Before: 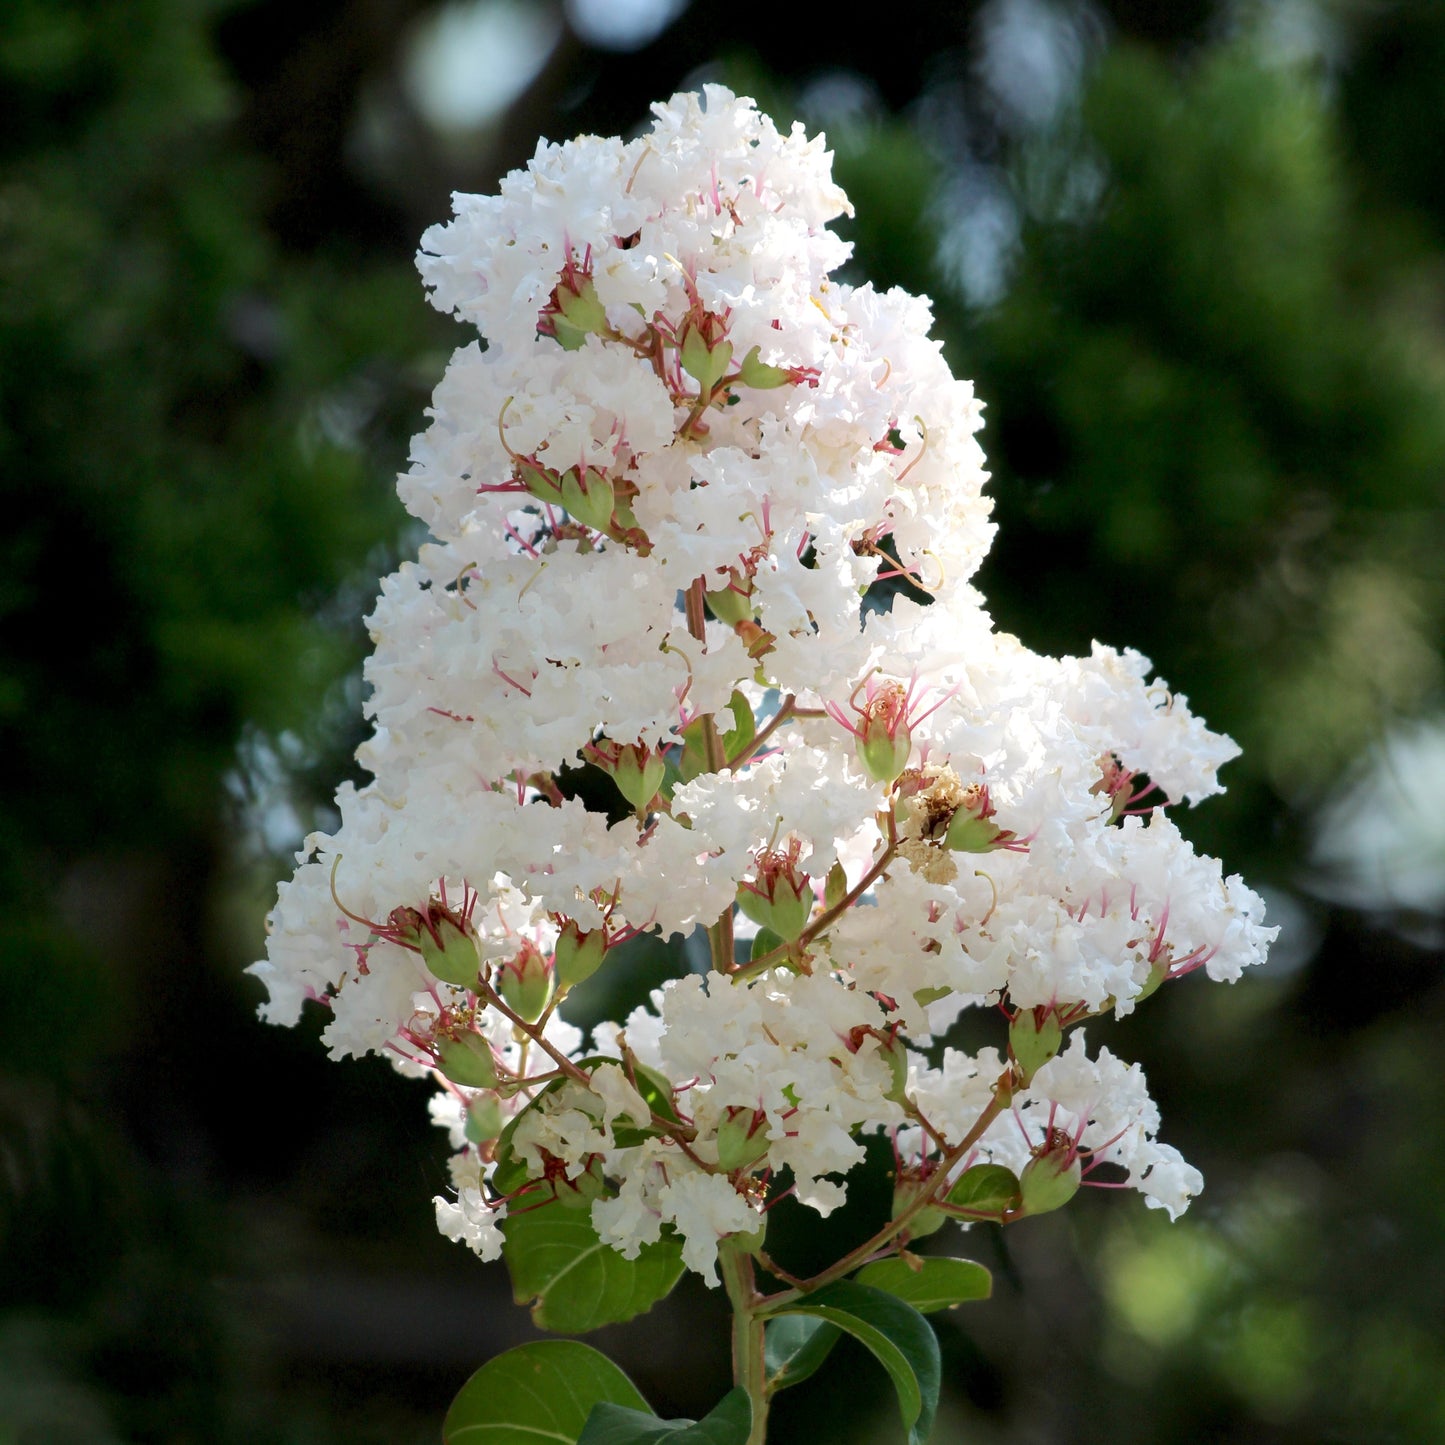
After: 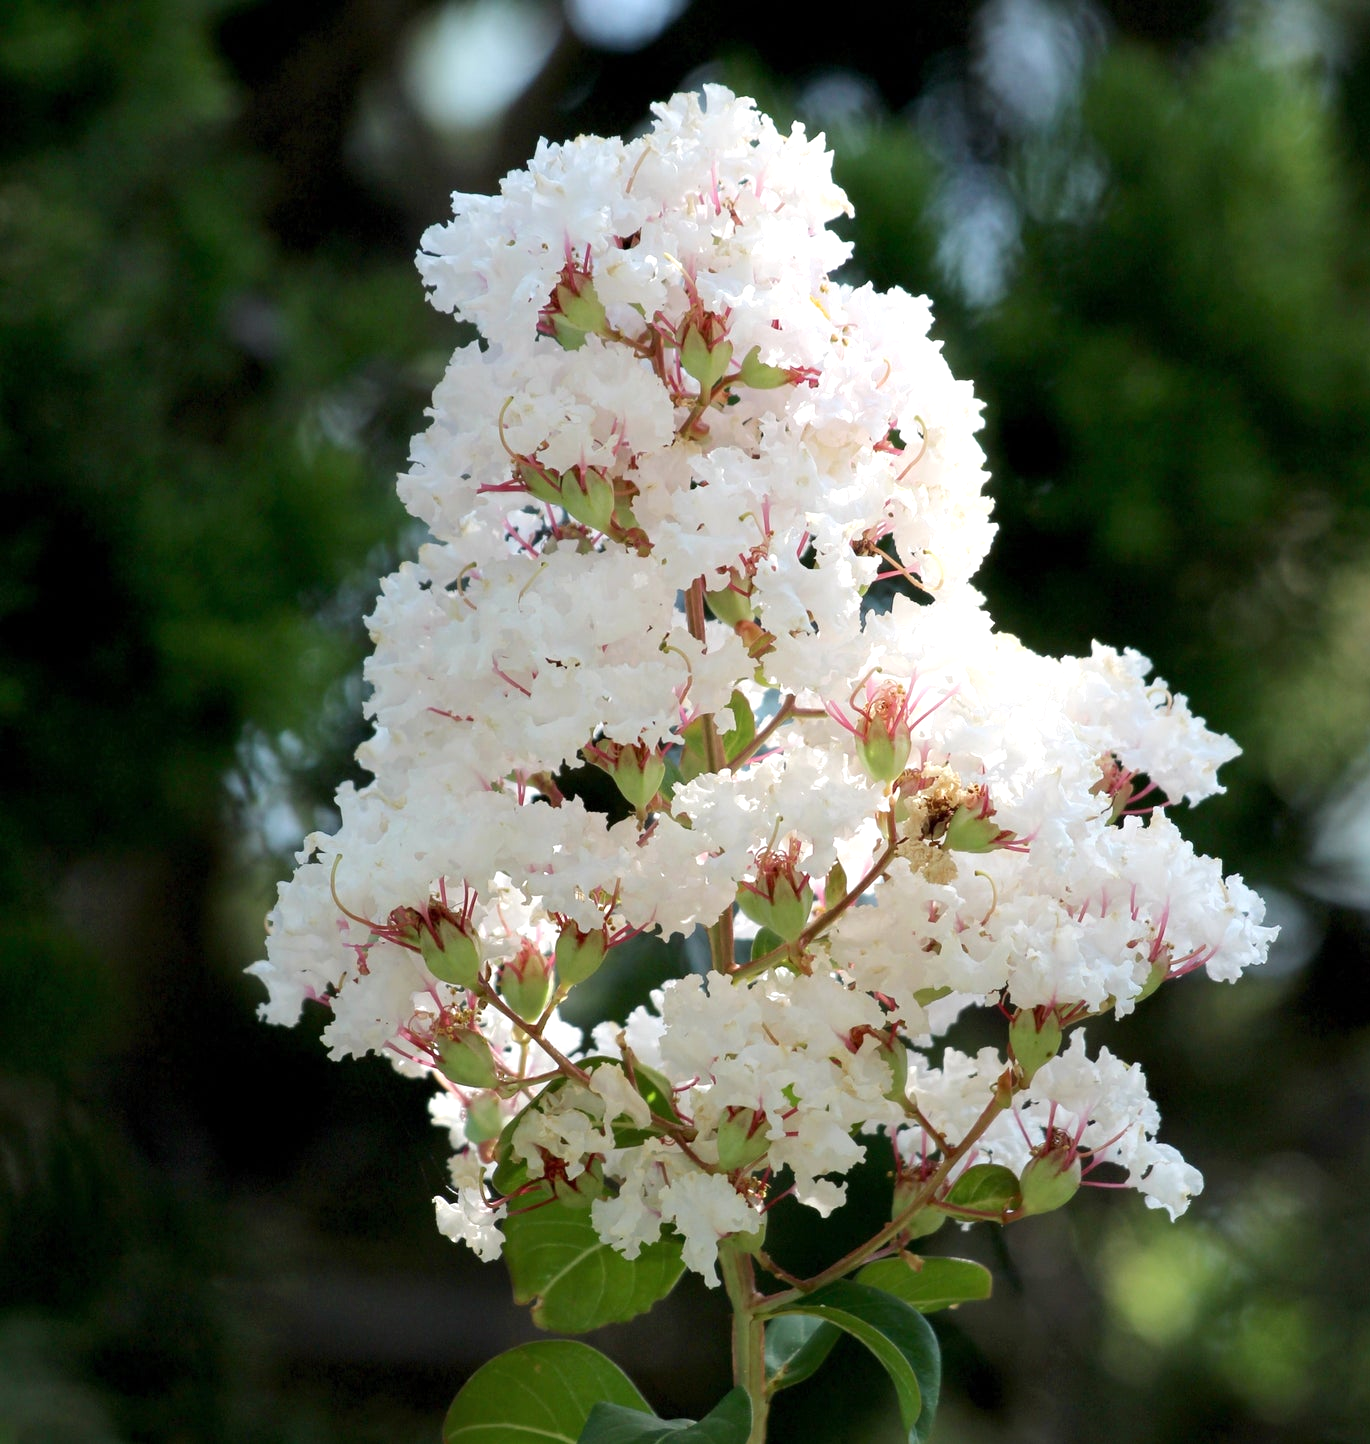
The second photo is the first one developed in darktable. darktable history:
exposure: exposure 0.236 EV, compensate highlight preservation false
color correction: saturation 0.98
crop and rotate: right 5.167%
